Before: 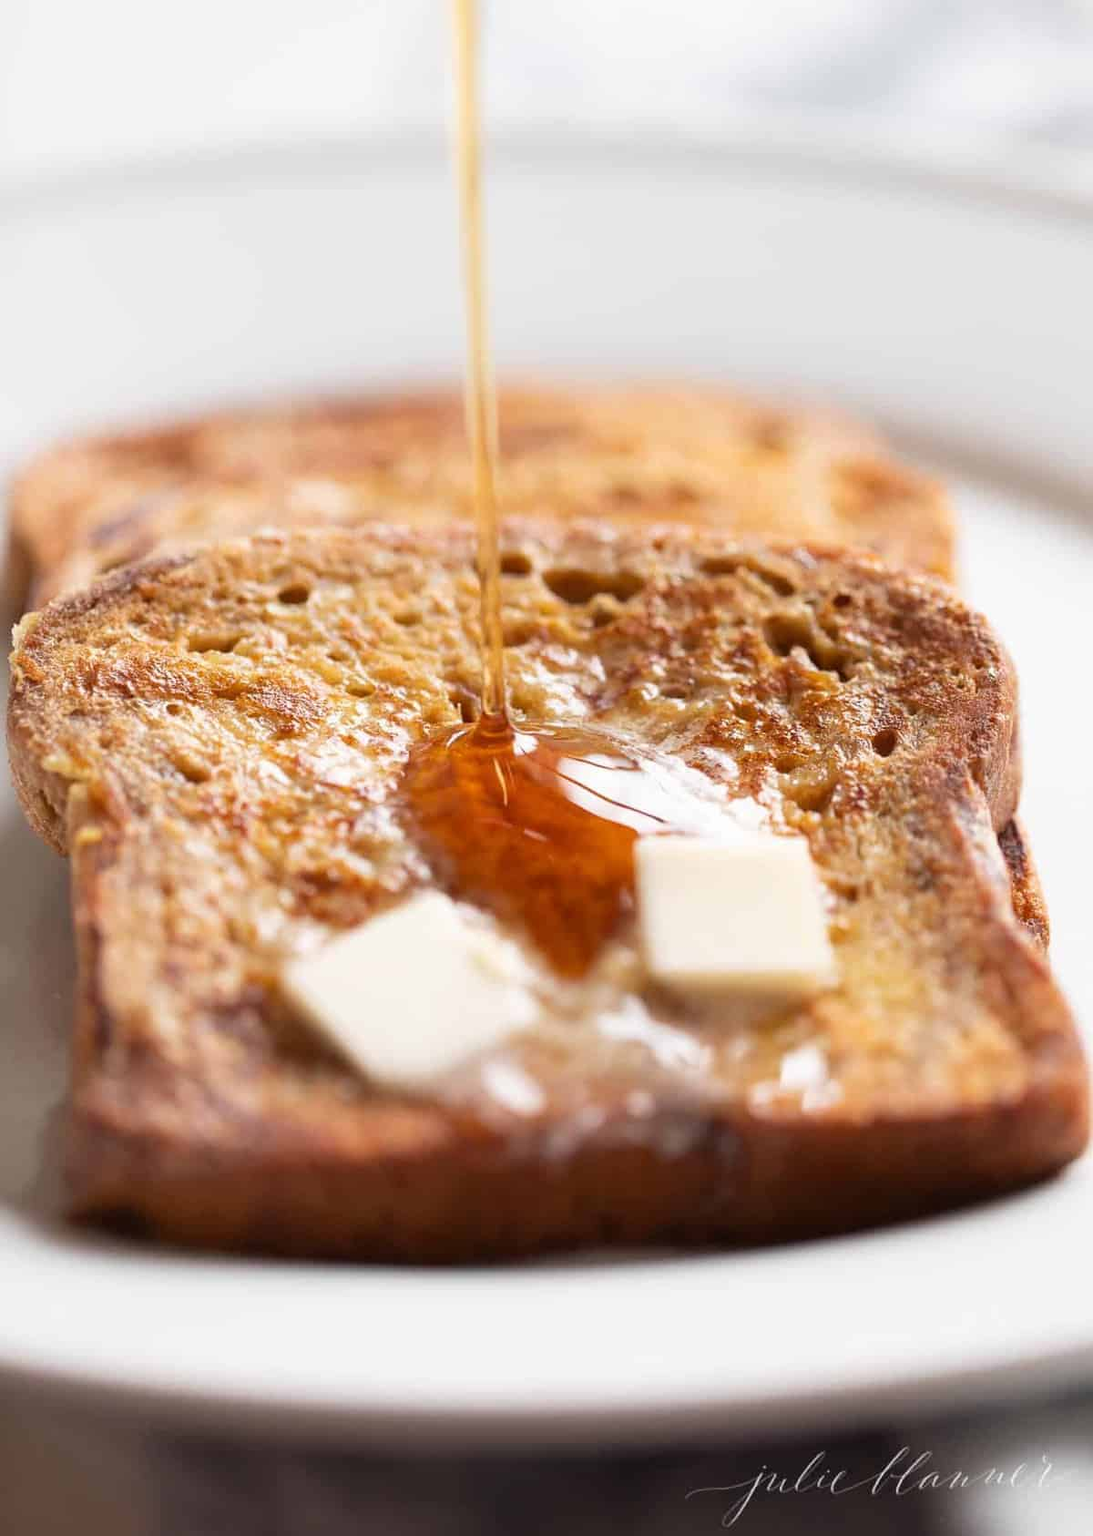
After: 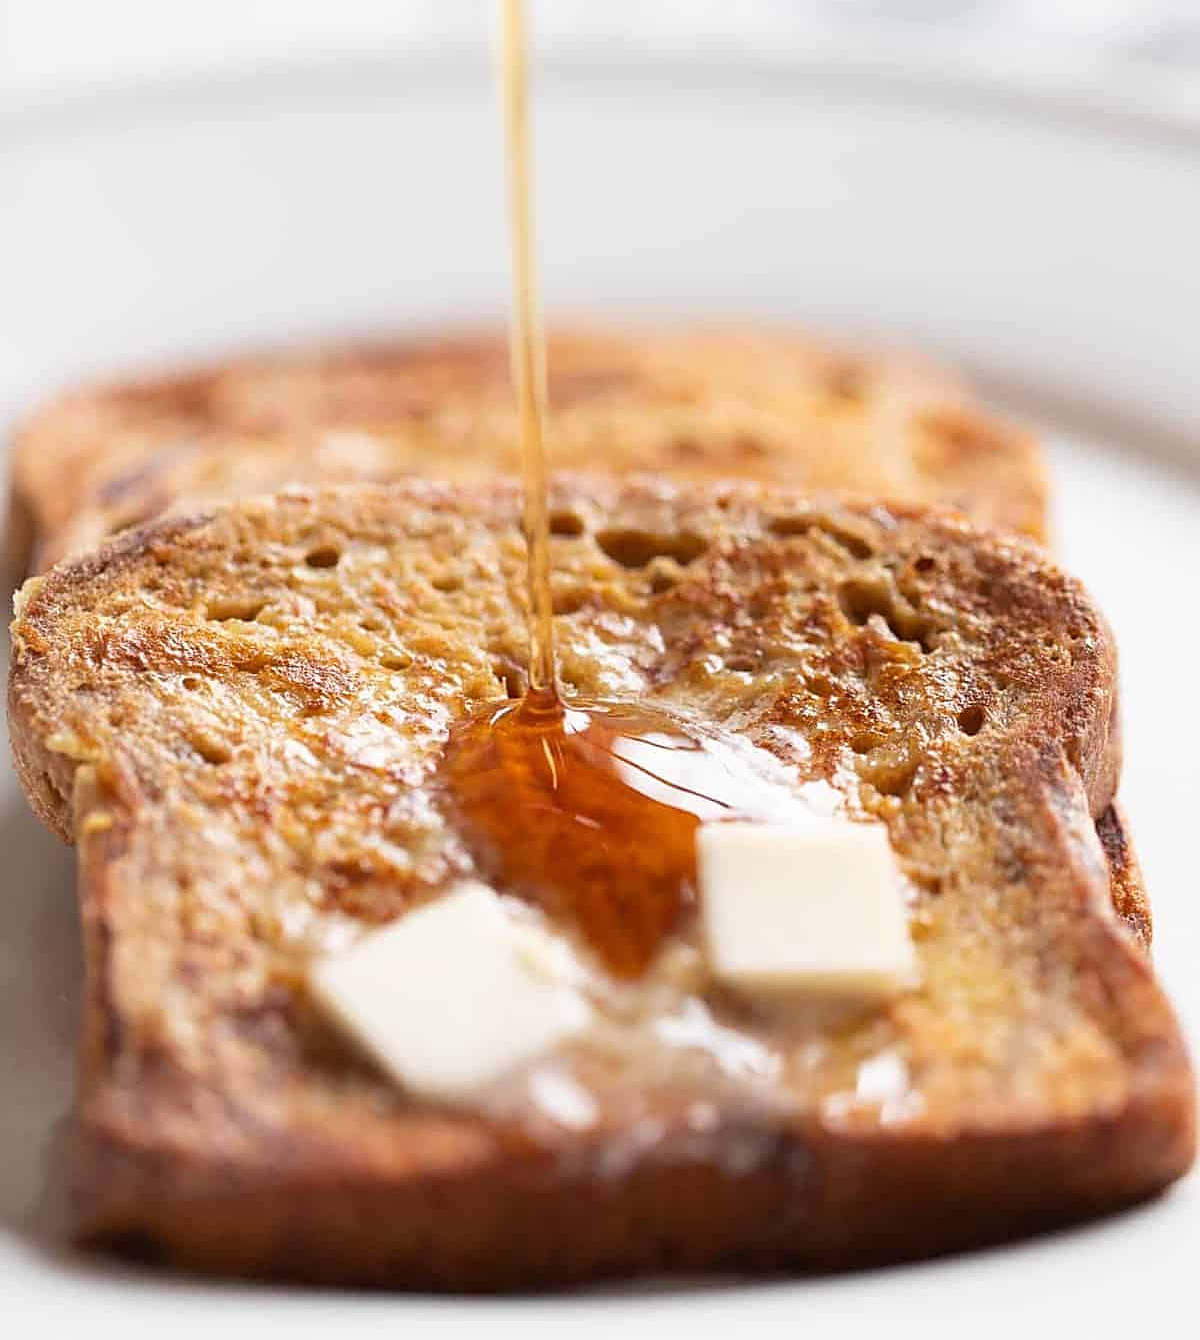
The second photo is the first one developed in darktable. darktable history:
crop and rotate: top 5.661%, bottom 14.808%
sharpen: on, module defaults
